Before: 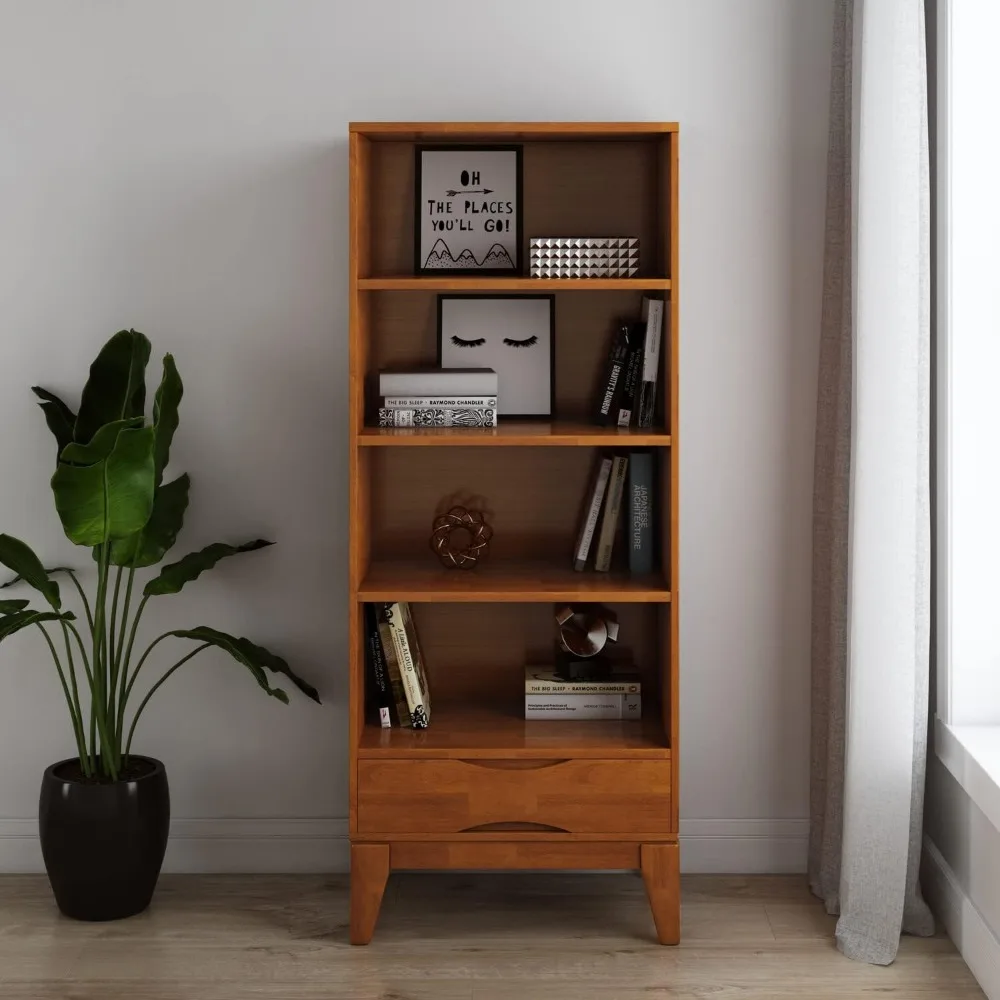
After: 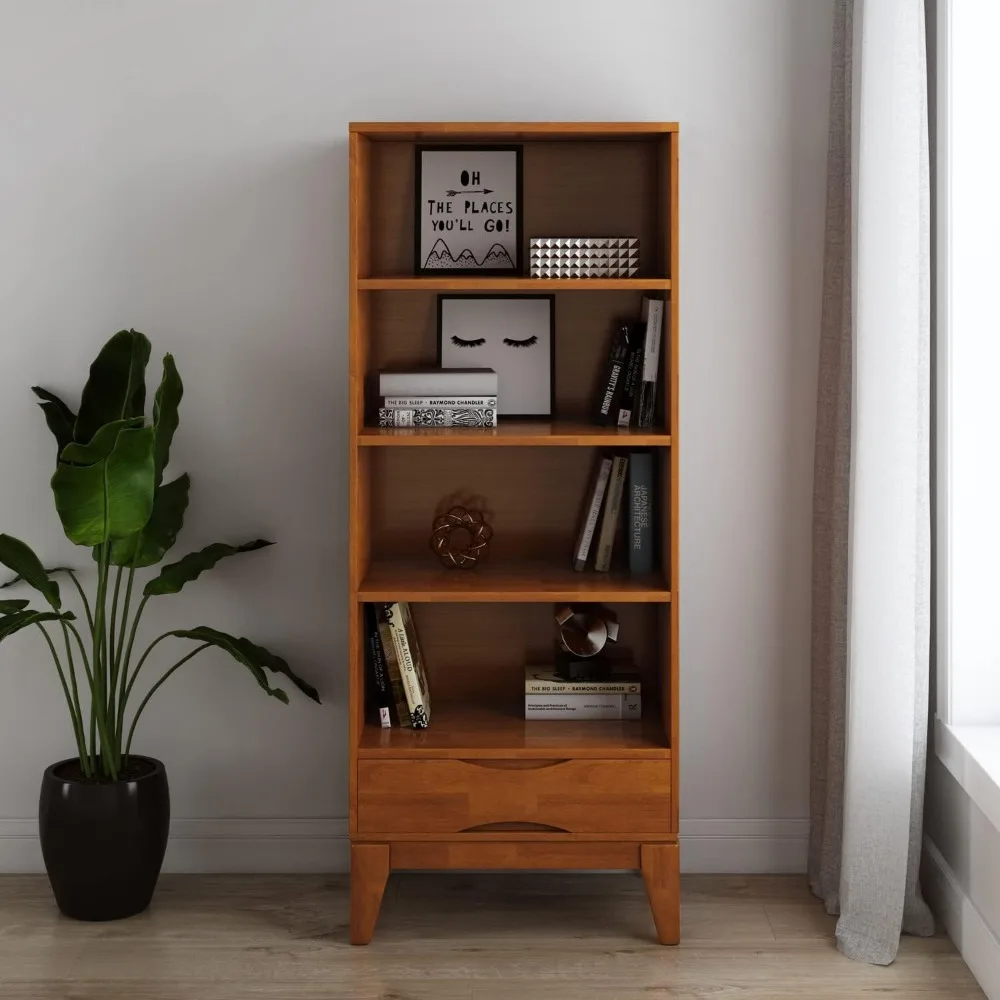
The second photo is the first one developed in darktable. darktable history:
shadows and highlights: radius 92.15, shadows -15.8, white point adjustment 0.218, highlights 31.98, compress 48.34%, soften with gaussian
